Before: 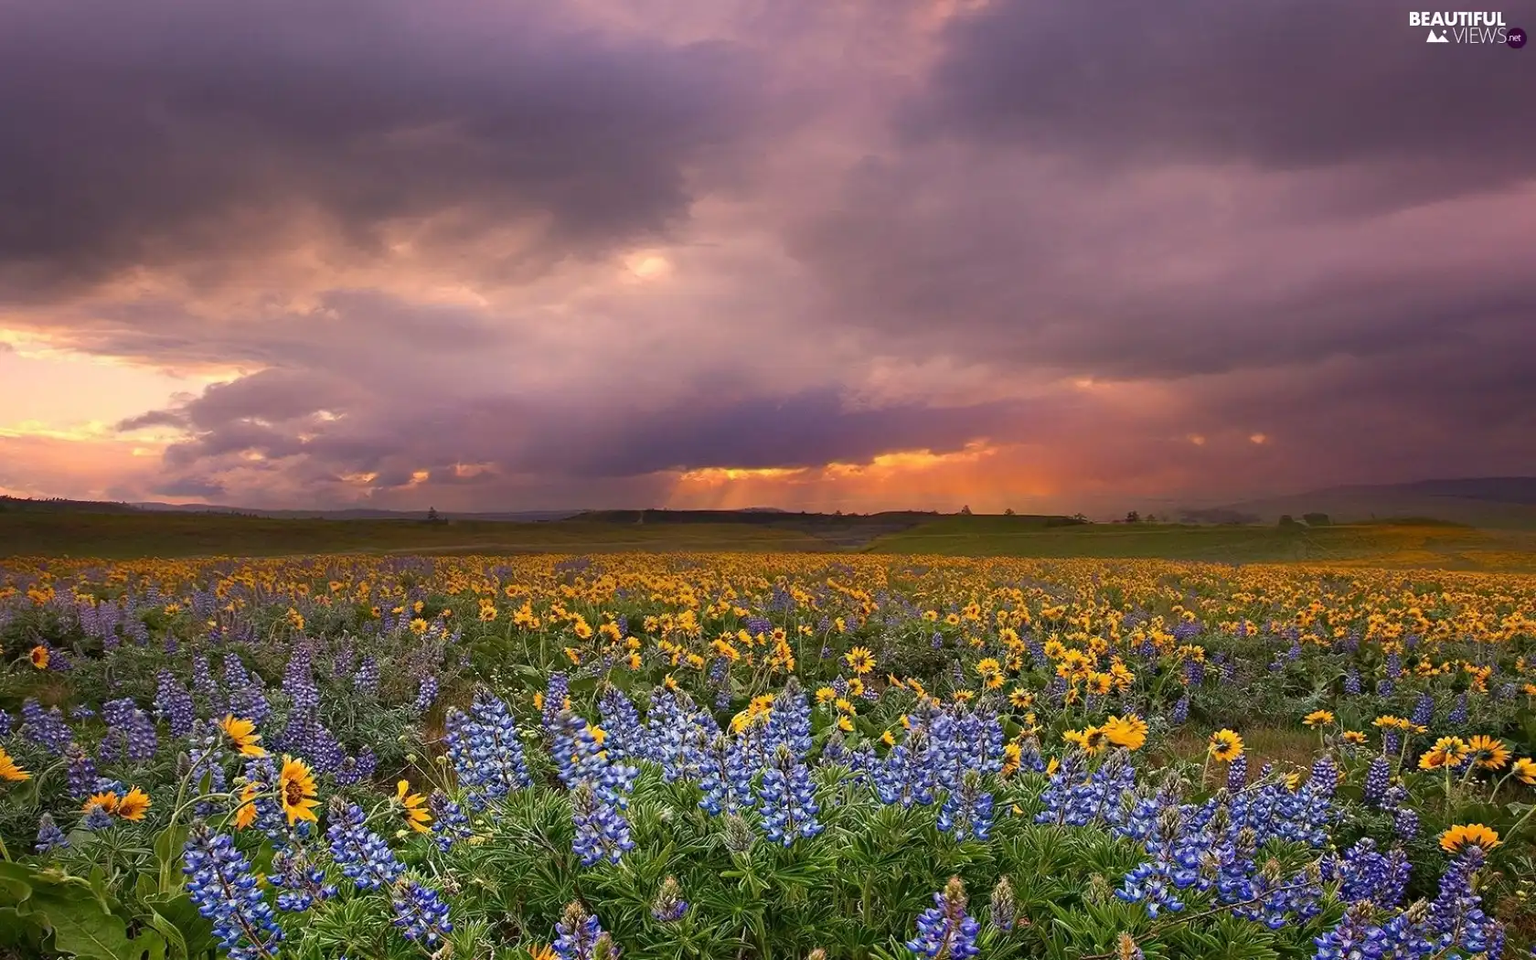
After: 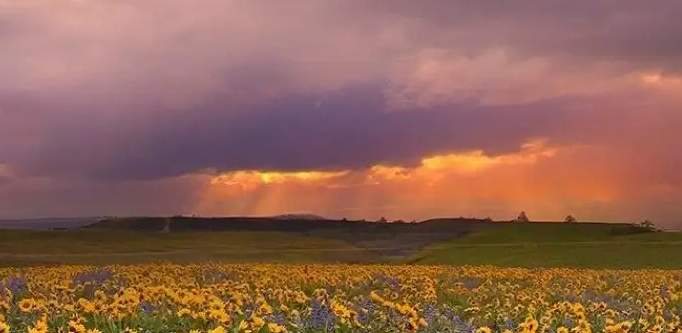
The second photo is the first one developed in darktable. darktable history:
crop: left 31.83%, top 32.48%, right 27.522%, bottom 35.755%
